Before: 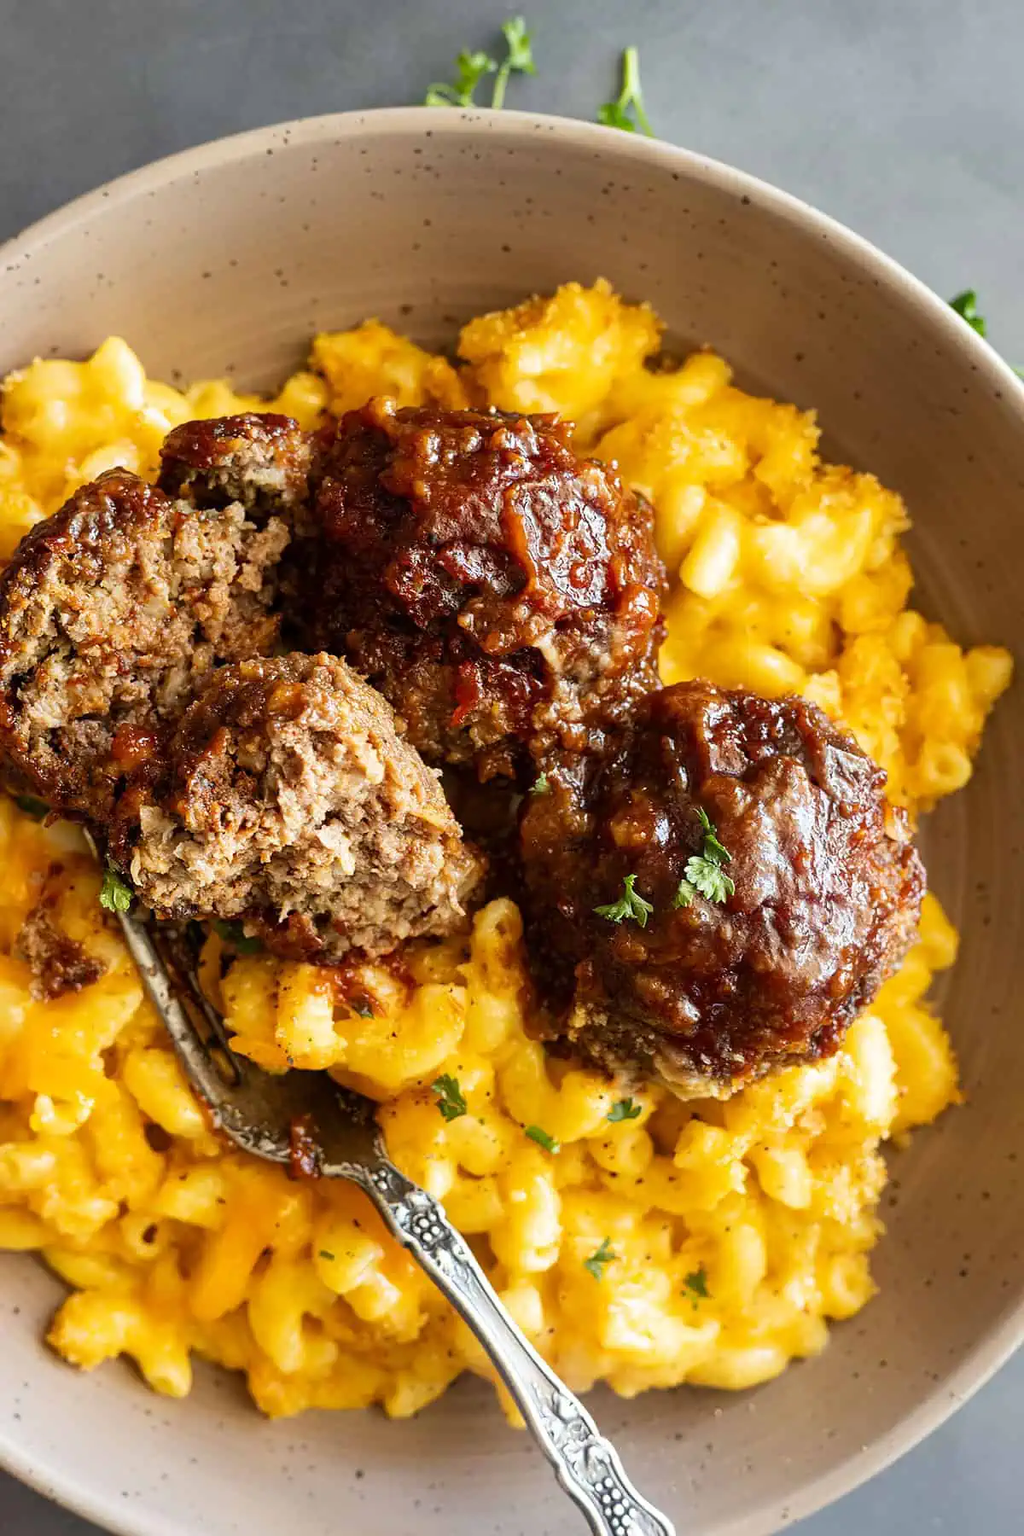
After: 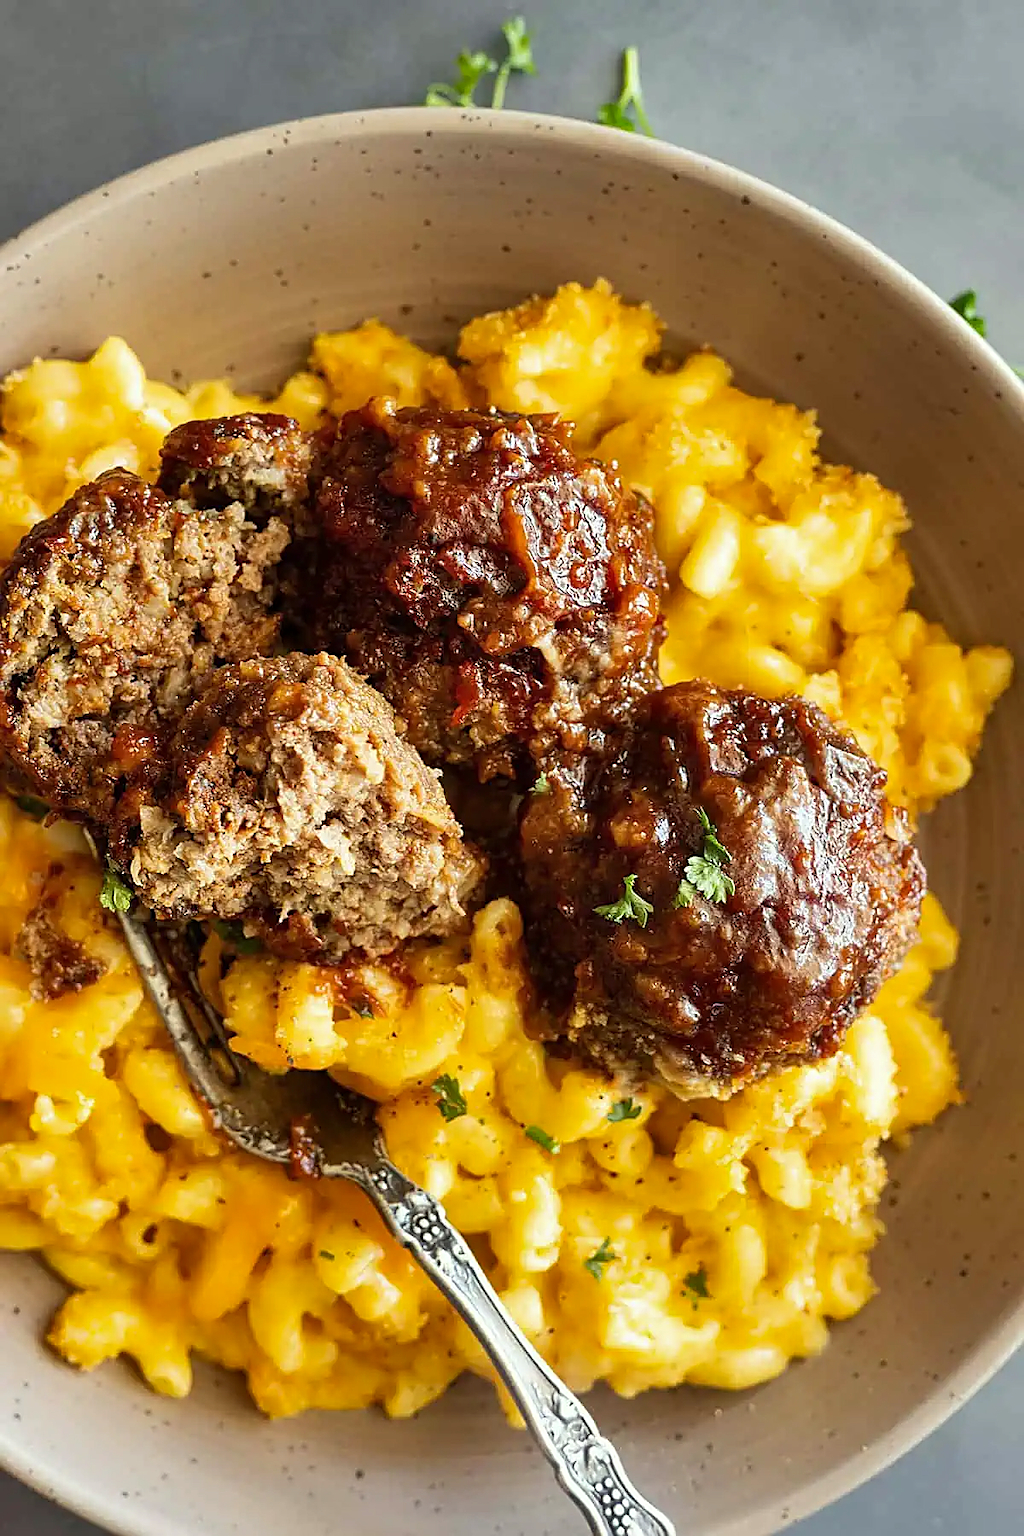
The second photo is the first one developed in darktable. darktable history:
shadows and highlights: low approximation 0.01, soften with gaussian
sharpen: on, module defaults
color correction: highlights a* -2.67, highlights b* 2.41
